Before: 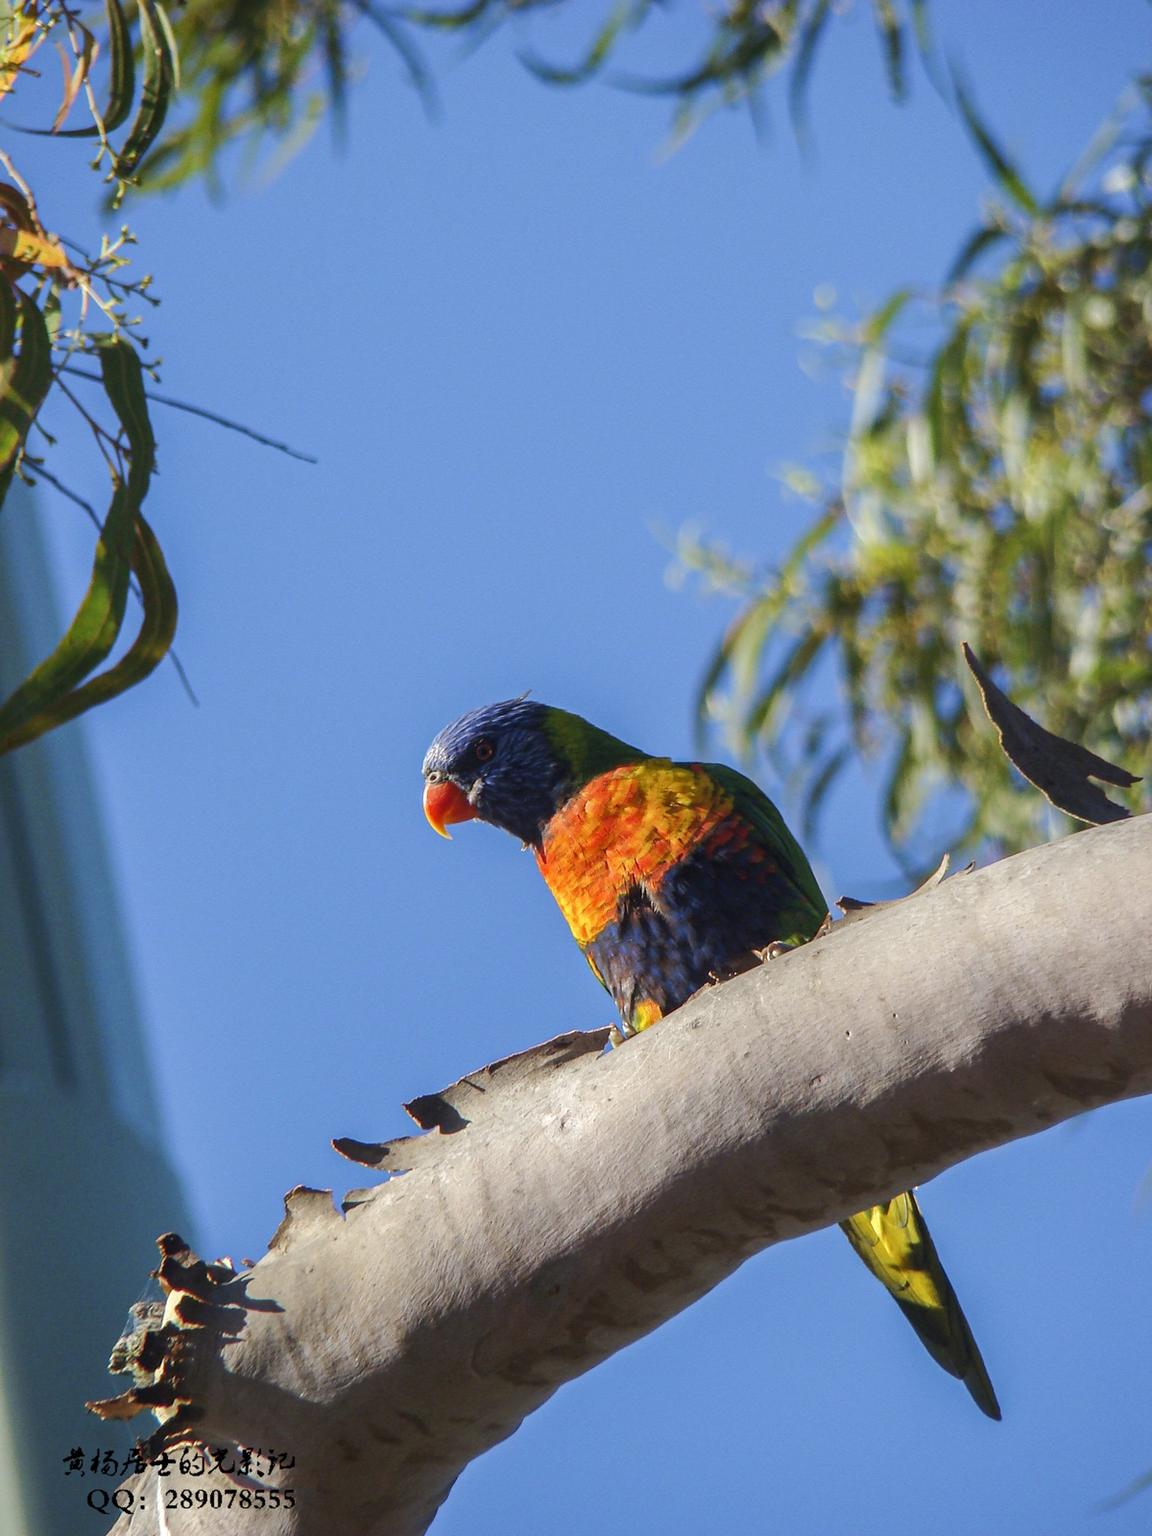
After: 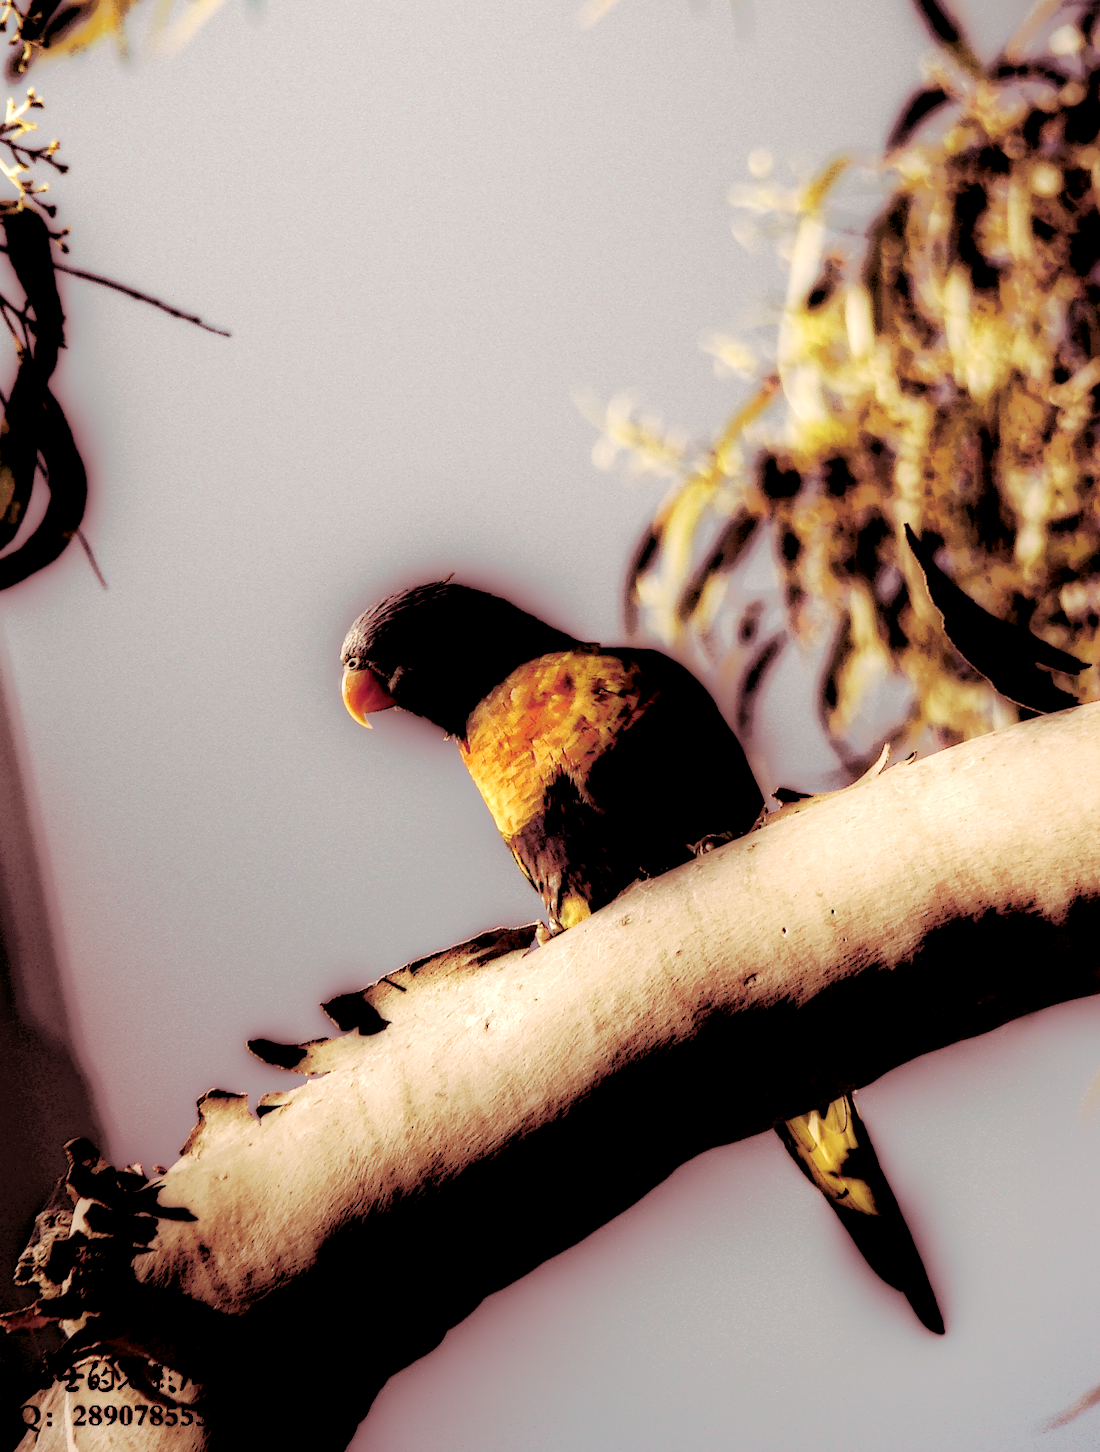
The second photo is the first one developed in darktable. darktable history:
base curve: curves: ch0 [(0, 0) (0.028, 0.03) (0.121, 0.232) (0.46, 0.748) (0.859, 0.968) (1, 1)], preserve colors none
crop and rotate: left 8.262%, top 9.226%
tone equalizer: -8 EV -1.08 EV, -7 EV -1.01 EV, -6 EV -0.867 EV, -5 EV -0.578 EV, -3 EV 0.578 EV, -2 EV 0.867 EV, -1 EV 1.01 EV, +0 EV 1.08 EV, edges refinement/feathering 500, mask exposure compensation -1.57 EV, preserve details no
split-toning: highlights › hue 187.2°, highlights › saturation 0.83, balance -68.05, compress 56.43%
local contrast: highlights 0%, shadows 198%, detail 164%, midtone range 0.001
exposure: compensate highlight preservation false
white balance: red 1.467, blue 0.684
